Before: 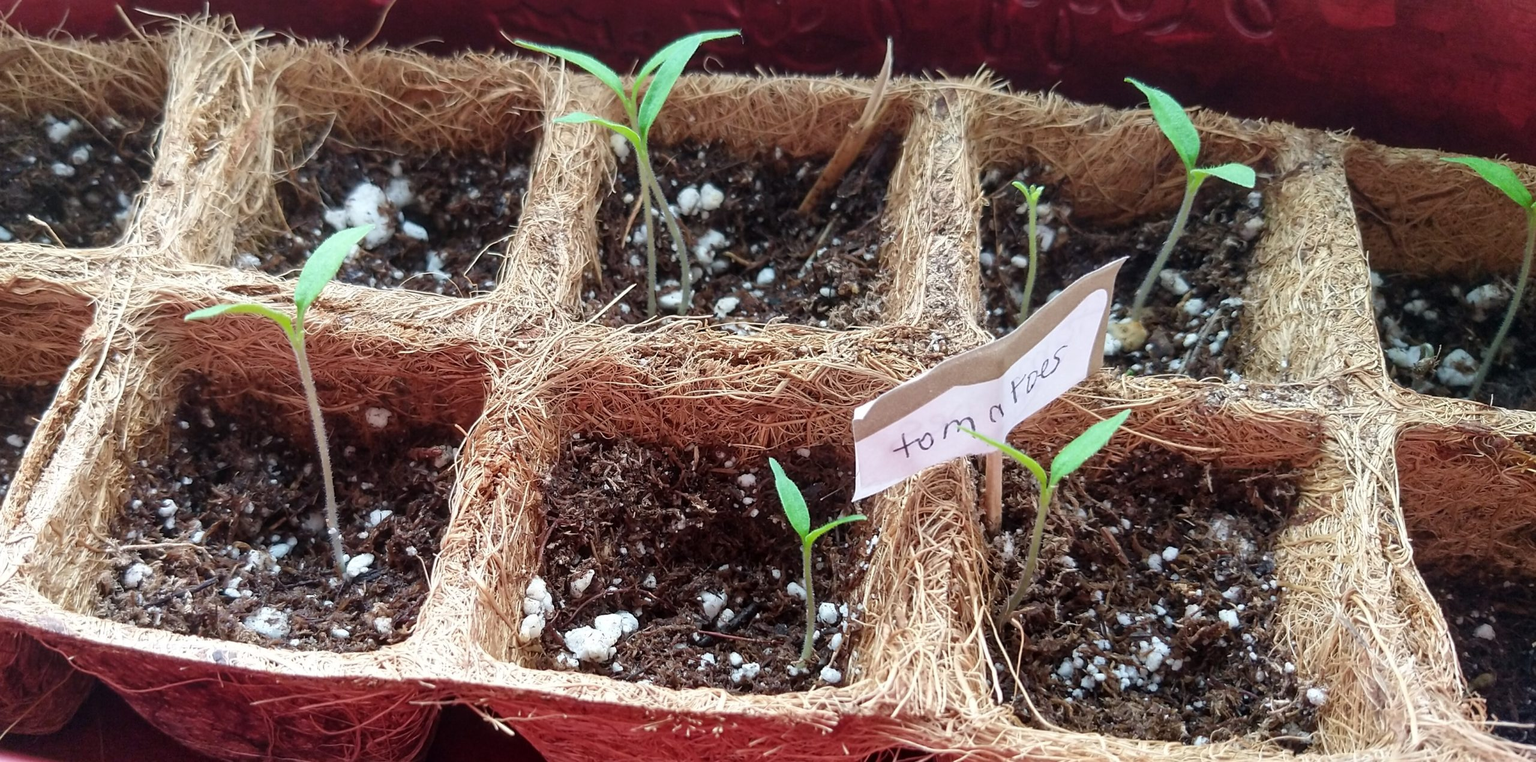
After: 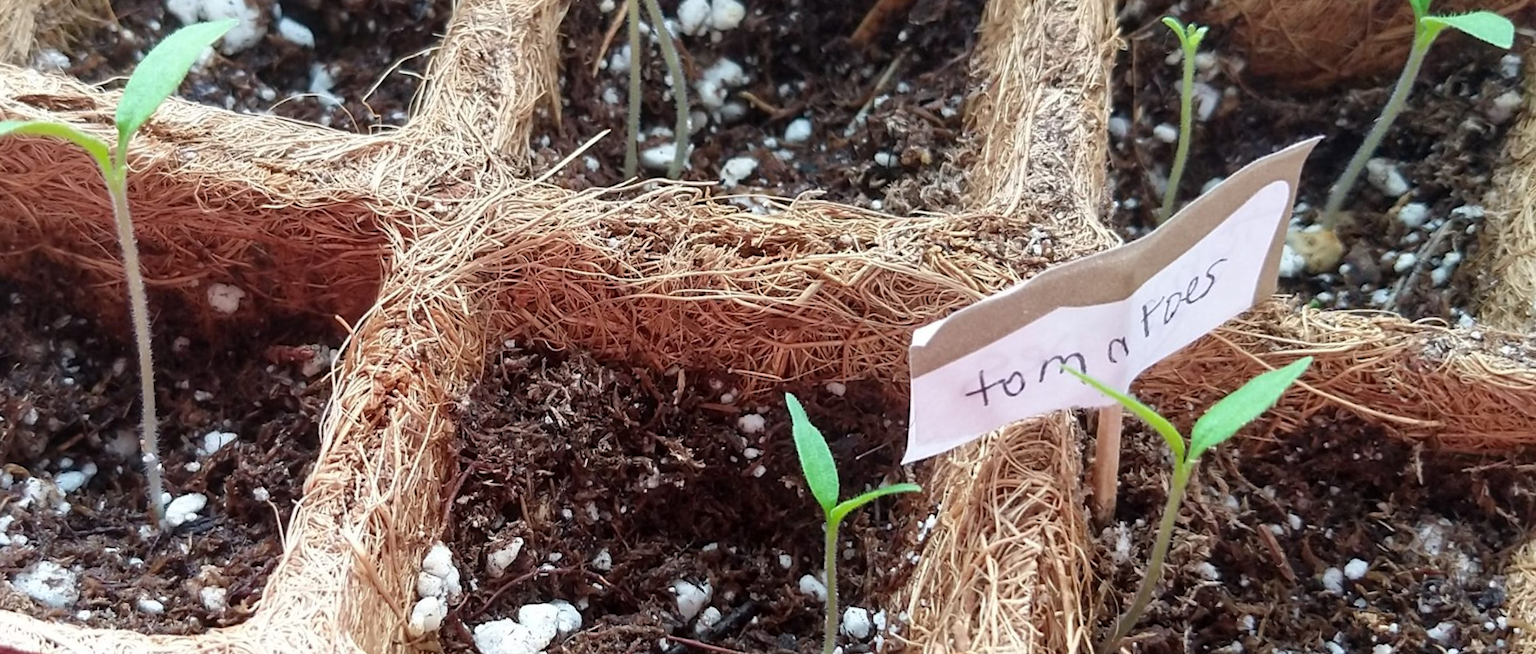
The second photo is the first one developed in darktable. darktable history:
crop and rotate: angle -3.71°, left 9.818%, top 21.185%, right 12.153%, bottom 11.792%
